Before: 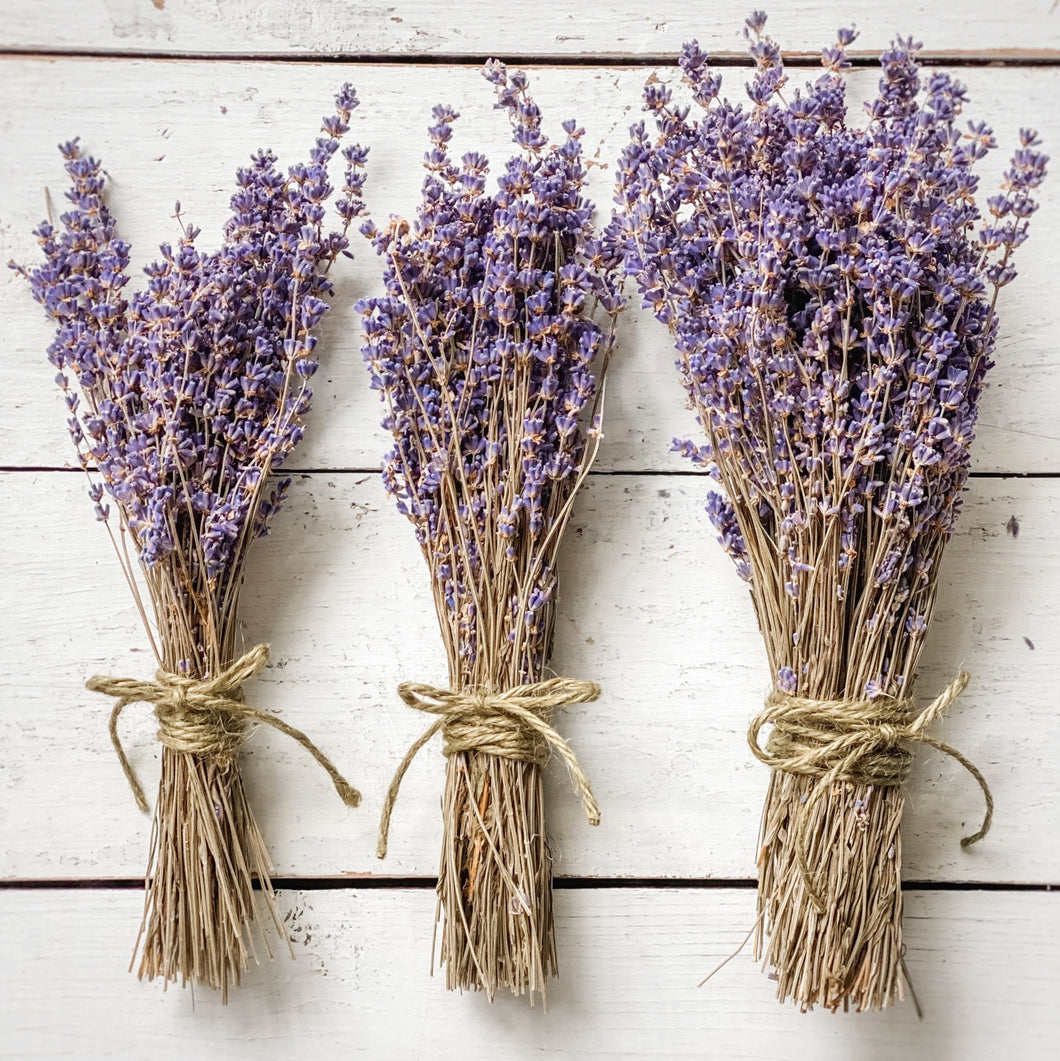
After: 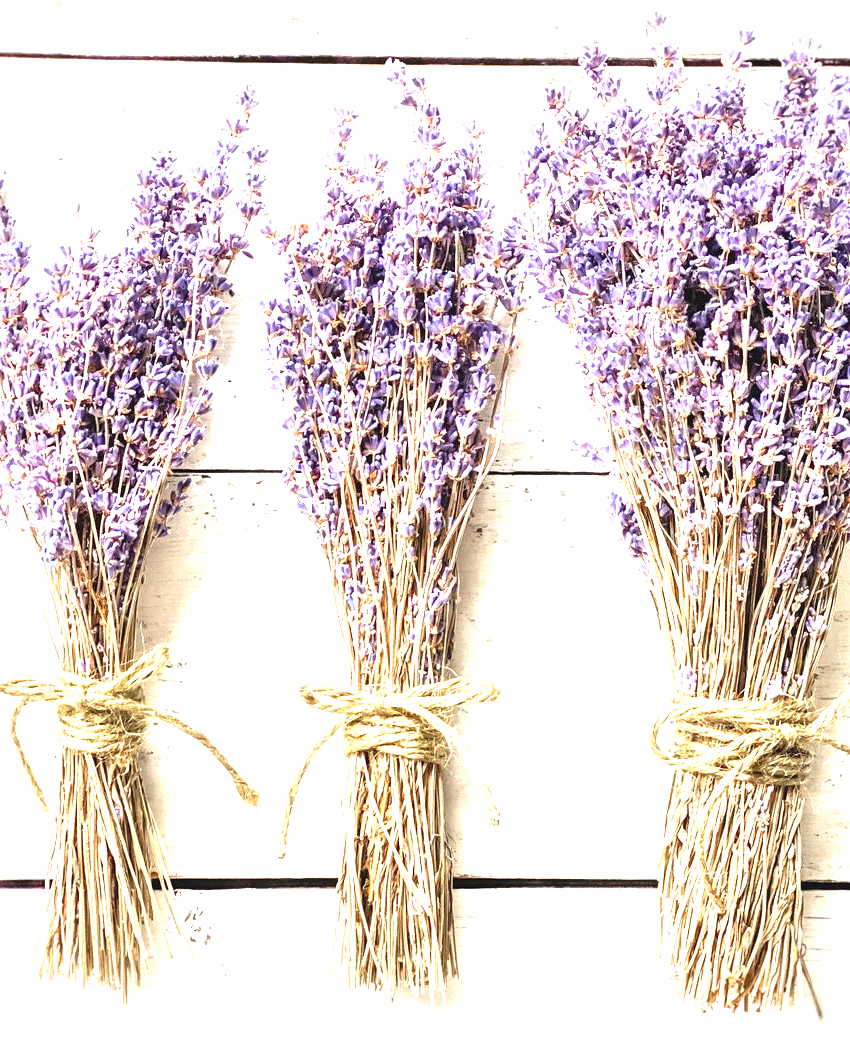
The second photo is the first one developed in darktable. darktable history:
crop and rotate: left 9.486%, right 10.289%
exposure: black level correction 0, exposure 1.965 EV, compensate highlight preservation false
